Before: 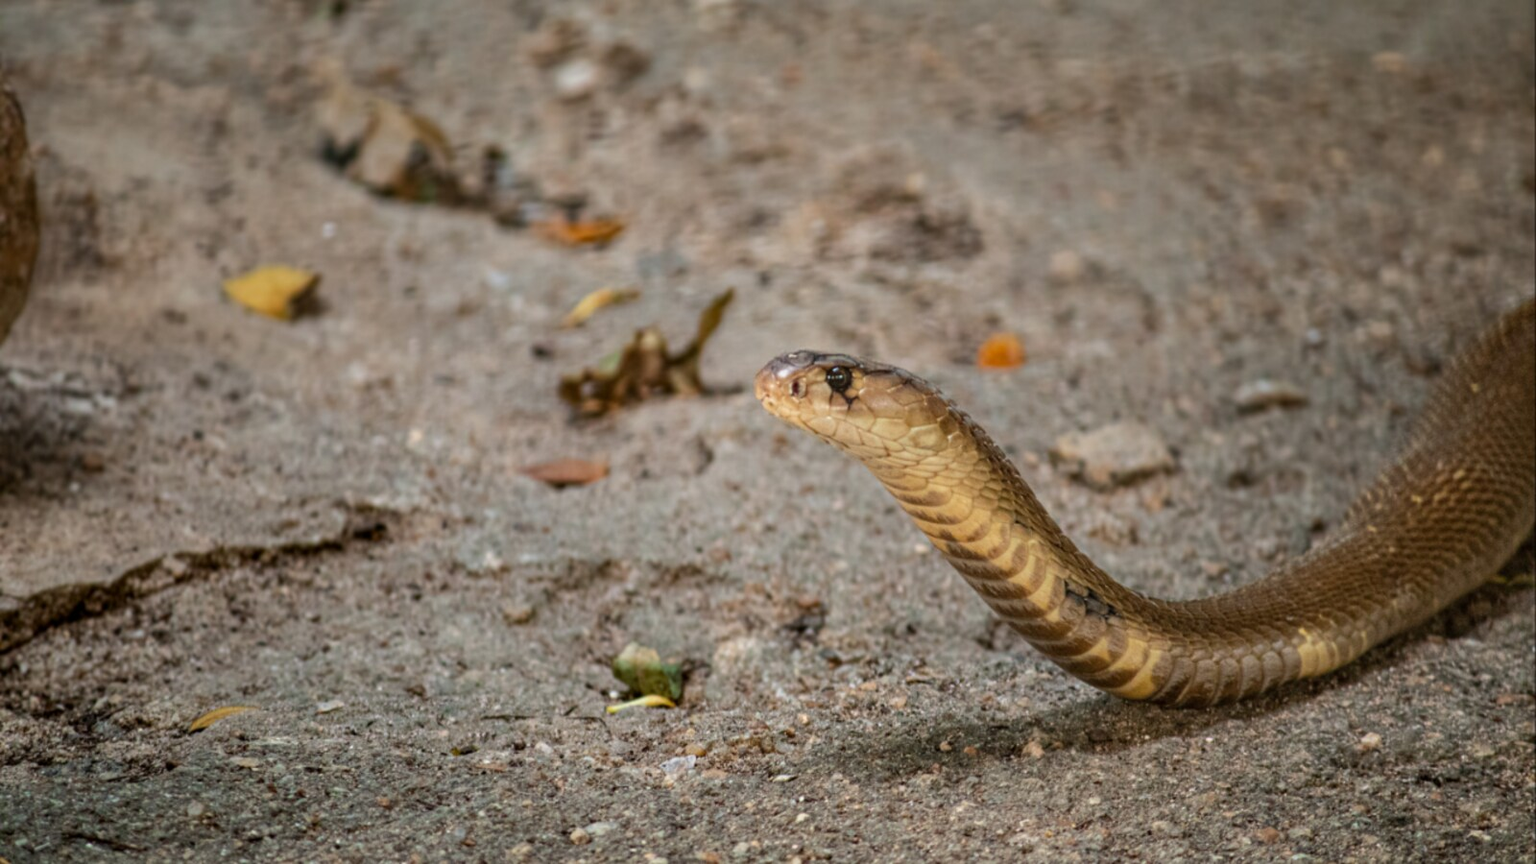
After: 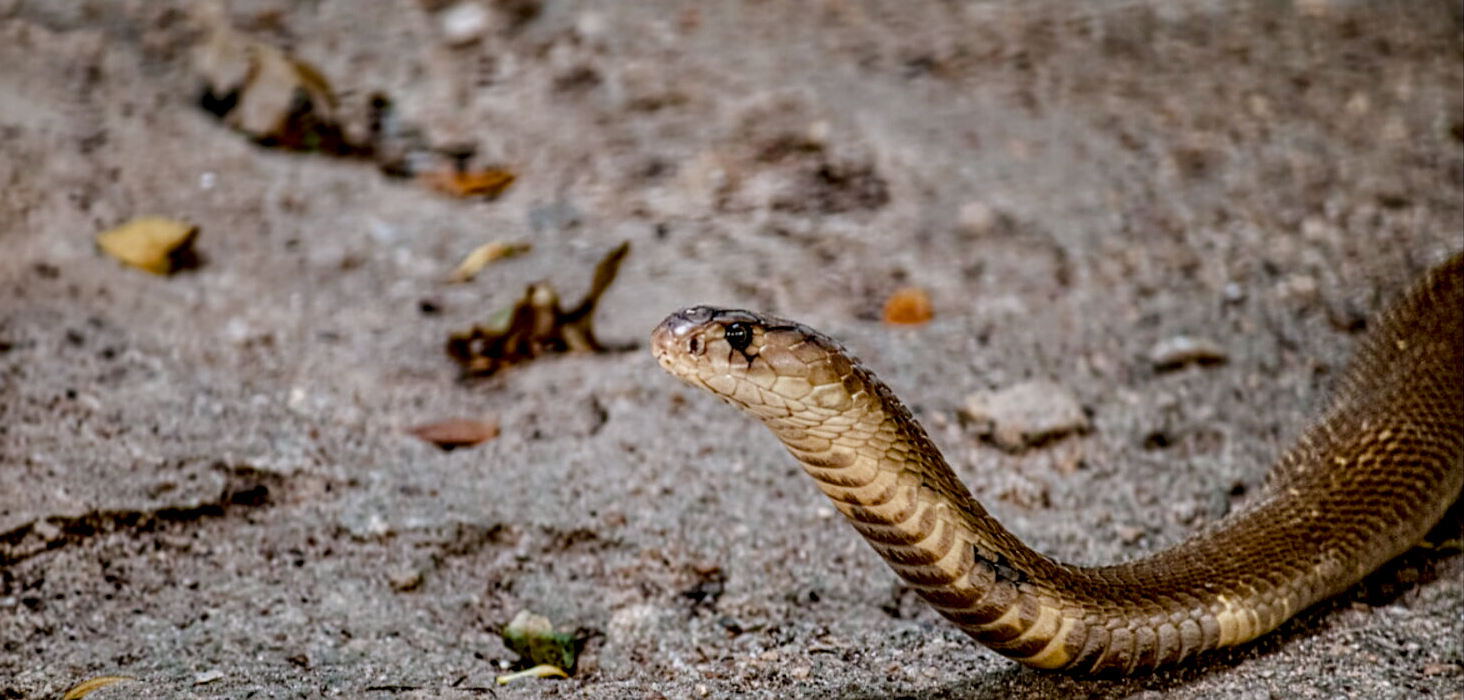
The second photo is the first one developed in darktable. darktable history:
sharpen: radius 2.528, amount 0.331
color calibration: illuminant as shot in camera, x 0.358, y 0.373, temperature 4628.91 K
local contrast: shadows 178%, detail 224%
crop: left 8.474%, top 6.563%, bottom 15.203%
filmic rgb: middle gray luminance 4.31%, black relative exposure -13.12 EV, white relative exposure 5.04 EV, target black luminance 0%, hardness 5.2, latitude 59.6%, contrast 0.761, highlights saturation mix 4.76%, shadows ↔ highlights balance 25.8%
color balance rgb: highlights gain › chroma 0.183%, highlights gain › hue 330.08°, perceptual saturation grading › global saturation 0.828%, perceptual saturation grading › highlights -18.004%, perceptual saturation grading › mid-tones 32.928%, perceptual saturation grading › shadows 50.27%, contrast -10.334%
